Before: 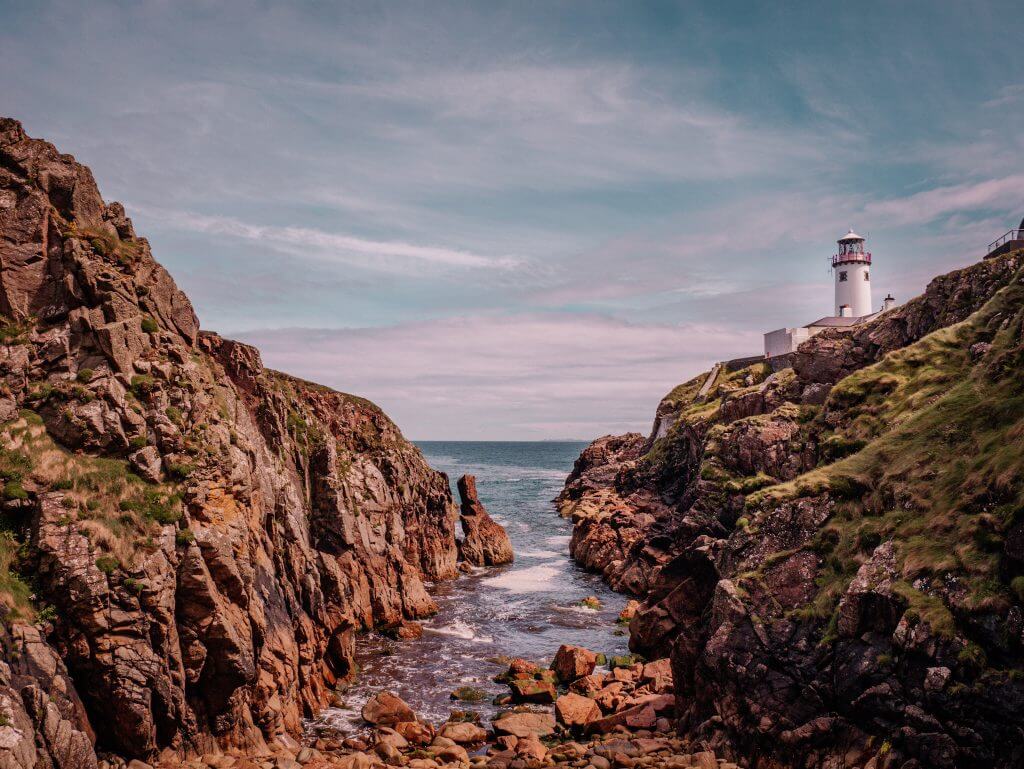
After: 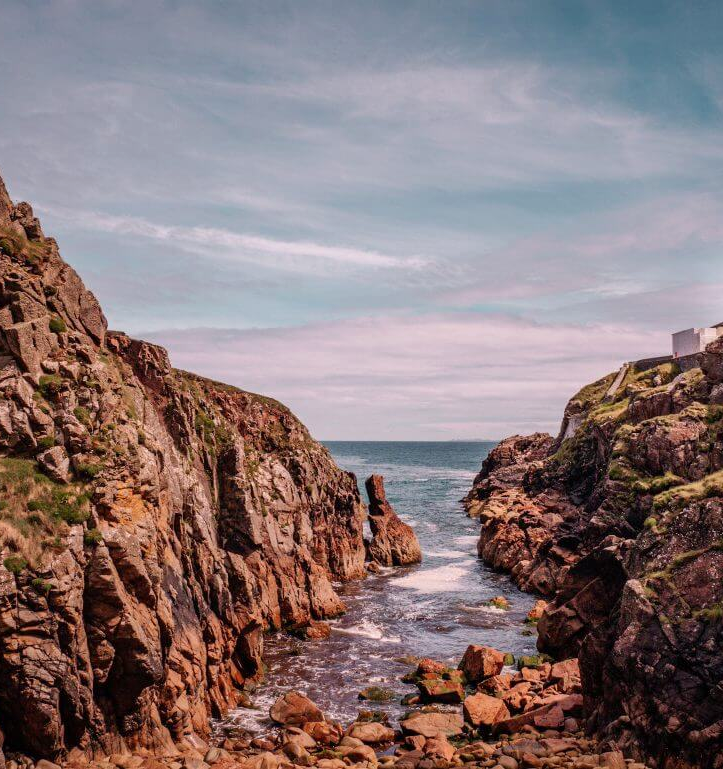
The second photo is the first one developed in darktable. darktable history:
exposure: exposure 0.212 EV, compensate highlight preservation false
crop and rotate: left 9.058%, right 20.291%
